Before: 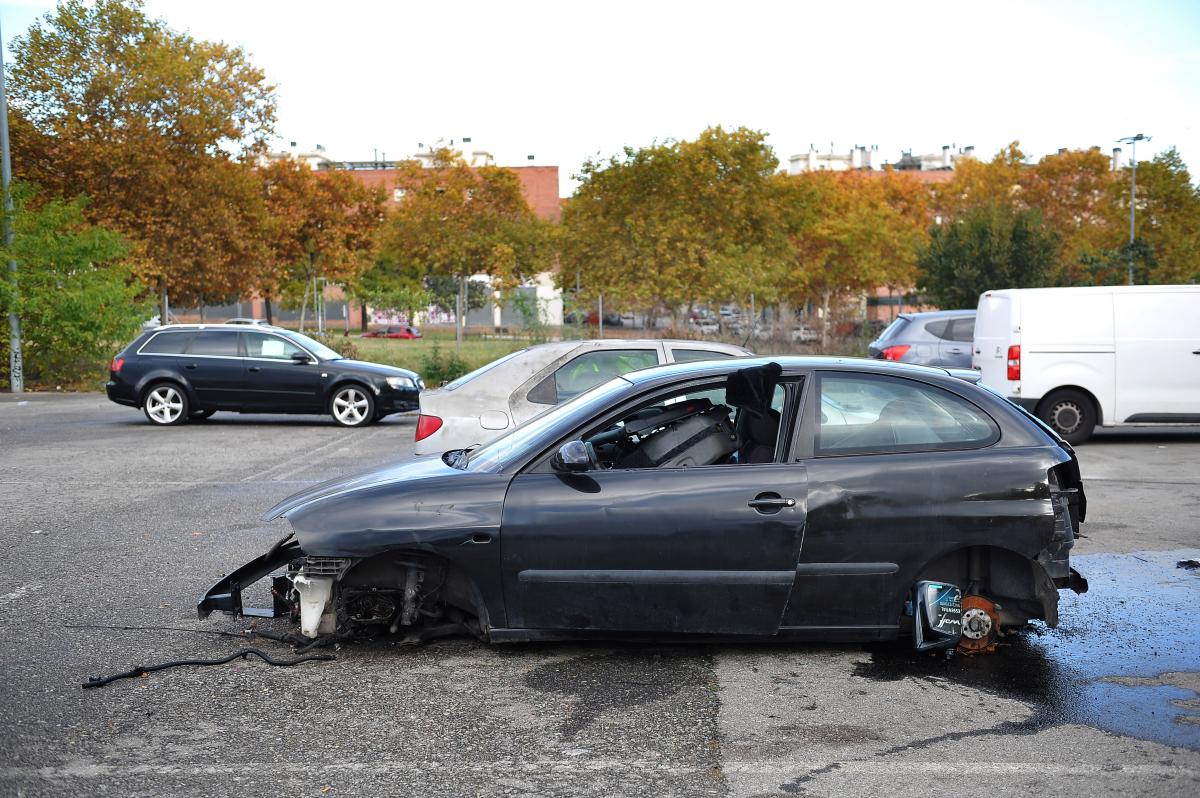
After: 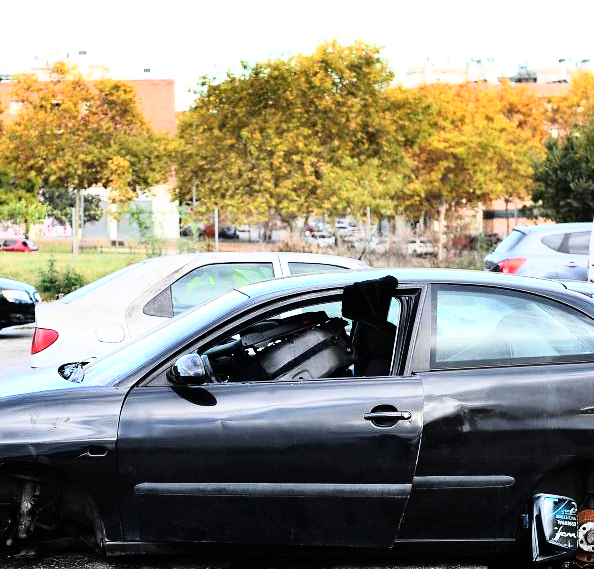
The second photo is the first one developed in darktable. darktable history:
crop: left 32.075%, top 10.976%, right 18.355%, bottom 17.596%
rgb curve: curves: ch0 [(0, 0) (0.21, 0.15) (0.24, 0.21) (0.5, 0.75) (0.75, 0.96) (0.89, 0.99) (1, 1)]; ch1 [(0, 0.02) (0.21, 0.13) (0.25, 0.2) (0.5, 0.67) (0.75, 0.9) (0.89, 0.97) (1, 1)]; ch2 [(0, 0.02) (0.21, 0.13) (0.25, 0.2) (0.5, 0.67) (0.75, 0.9) (0.89, 0.97) (1, 1)], compensate middle gray true
